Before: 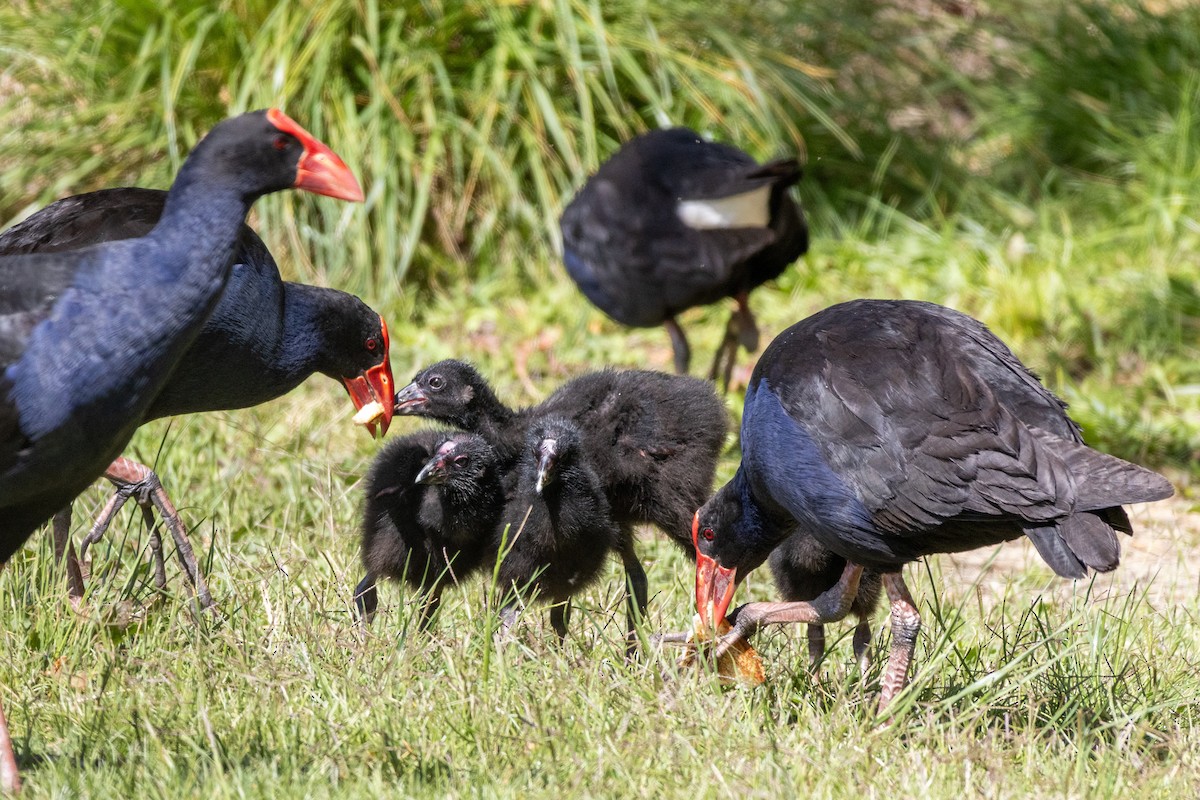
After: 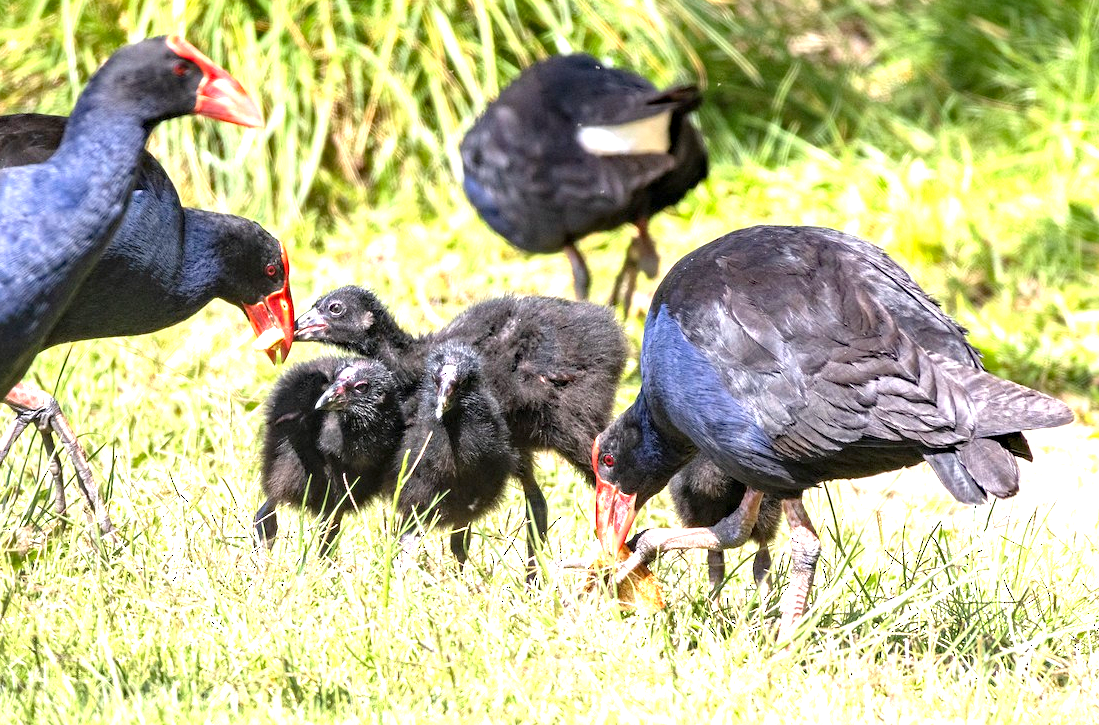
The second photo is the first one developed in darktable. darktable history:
exposure: black level correction 0, exposure 1.441 EV, compensate exposure bias true, compensate highlight preservation false
haze removal: compatibility mode true, adaptive false
crop and rotate: left 8.405%, top 9.25%
